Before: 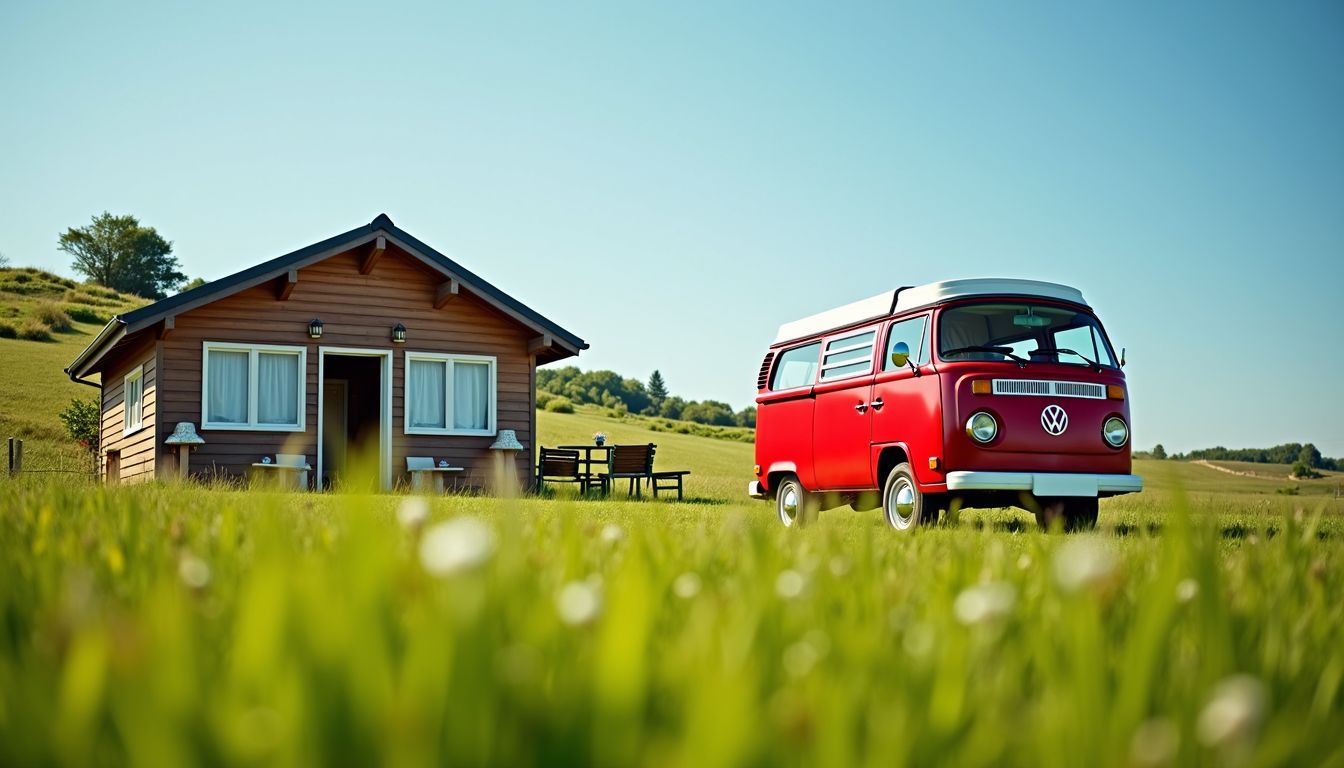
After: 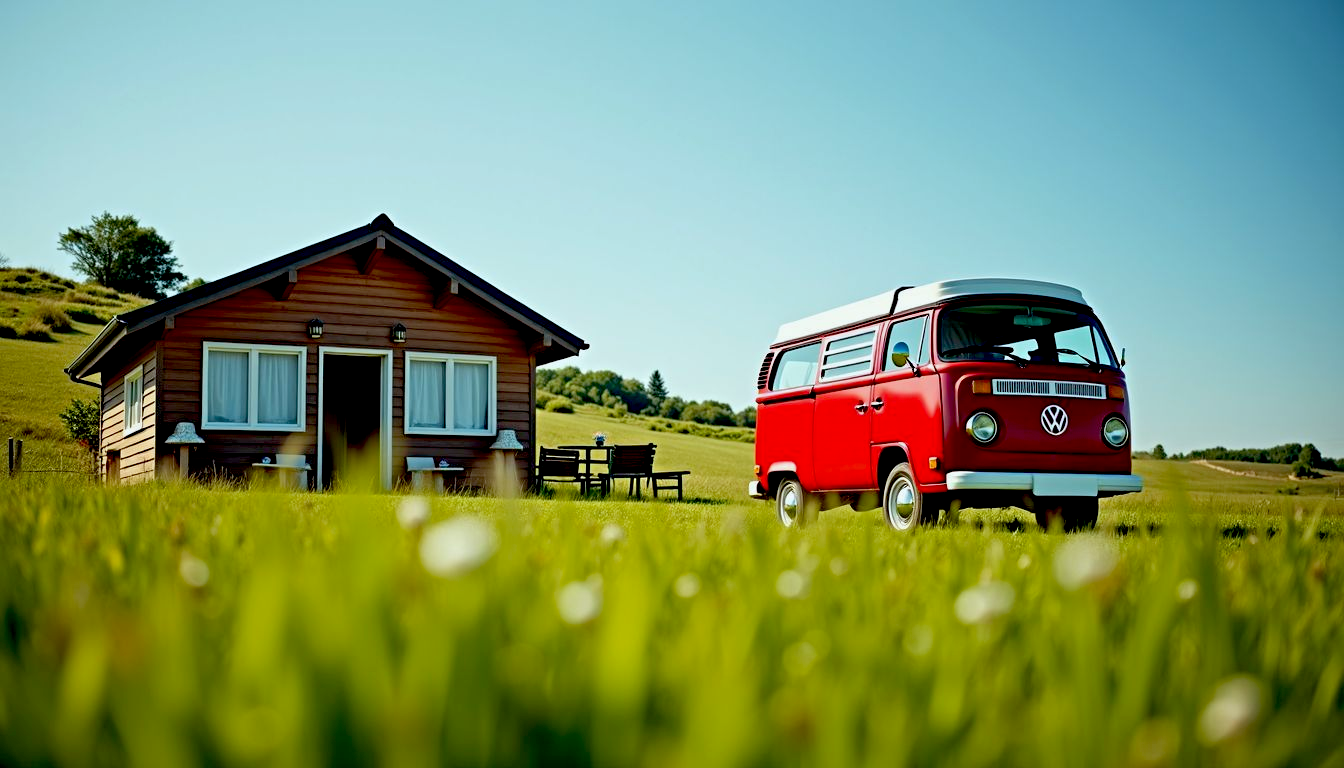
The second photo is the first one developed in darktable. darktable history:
exposure: black level correction 0.029, exposure -0.081 EV, compensate highlight preservation false
color correction: highlights a* -2.96, highlights b* -2.37, shadows a* 2.3, shadows b* 2.95
